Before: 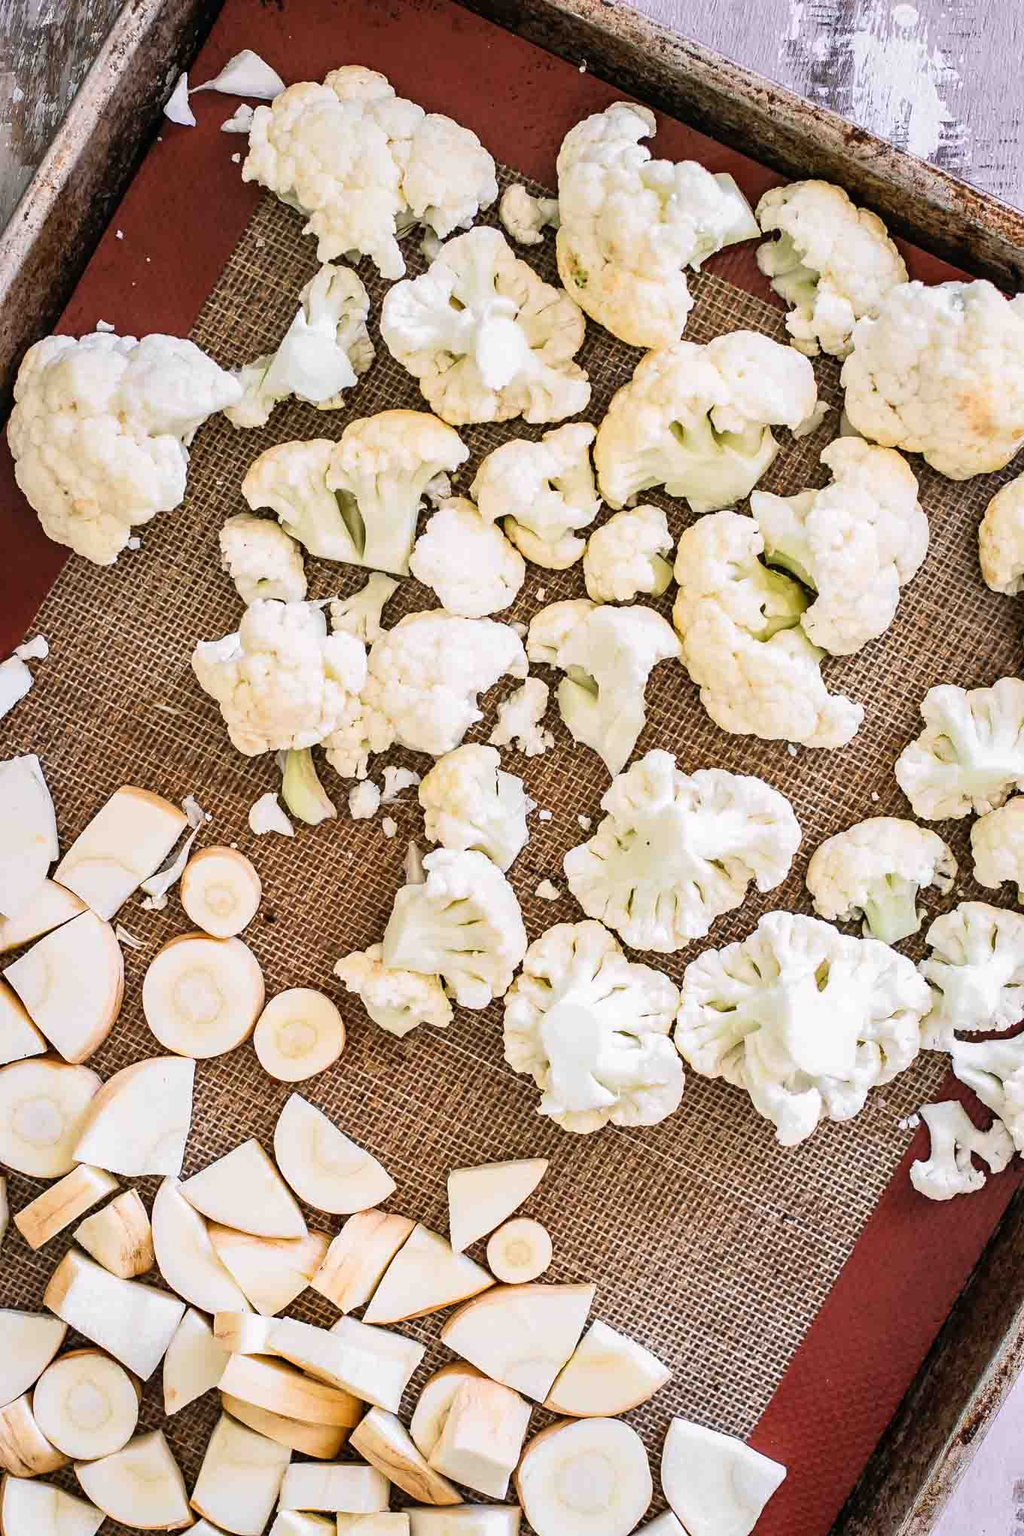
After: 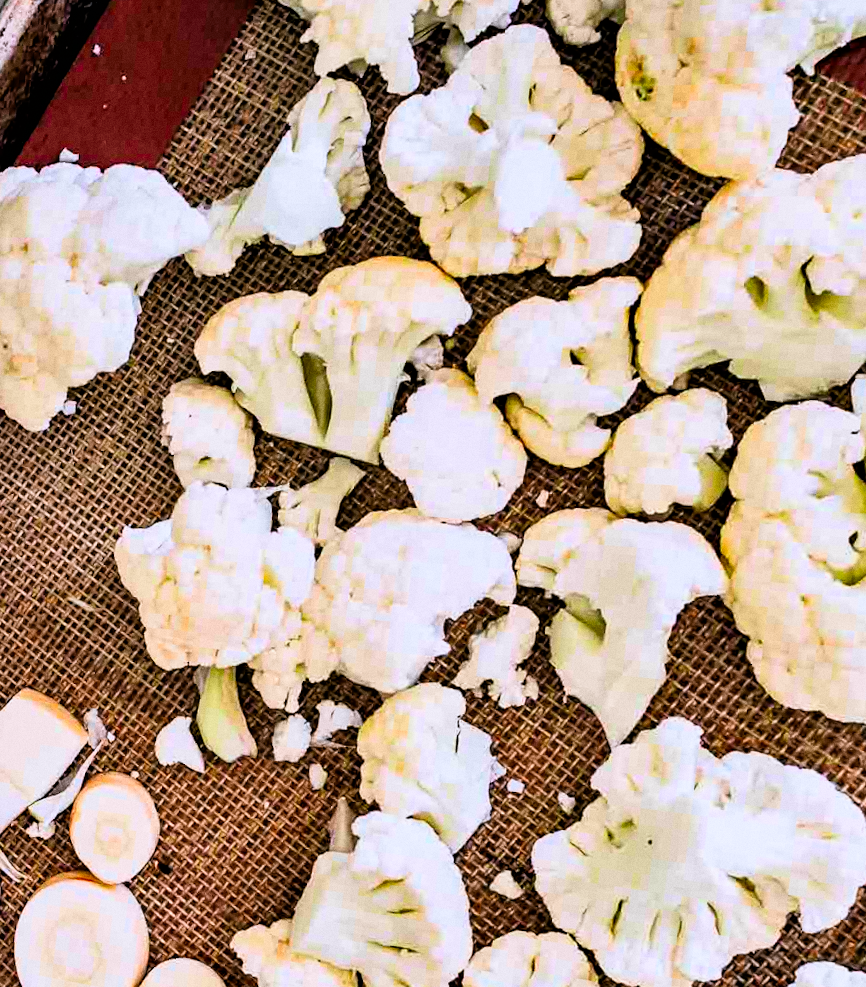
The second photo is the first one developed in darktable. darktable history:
contrast brightness saturation: saturation 0.5
grain: coarseness 0.09 ISO
color calibration: illuminant as shot in camera, x 0.358, y 0.373, temperature 4628.91 K
shadows and highlights: soften with gaussian
crop and rotate: angle -4.99°, left 2.122%, top 6.945%, right 27.566%, bottom 30.519%
filmic rgb: black relative exposure -3.72 EV, white relative exposure 2.77 EV, dynamic range scaling -5.32%, hardness 3.03
exposure: compensate highlight preservation false
rotate and perspective: rotation 1.69°, lens shift (vertical) -0.023, lens shift (horizontal) -0.291, crop left 0.025, crop right 0.988, crop top 0.092, crop bottom 0.842
